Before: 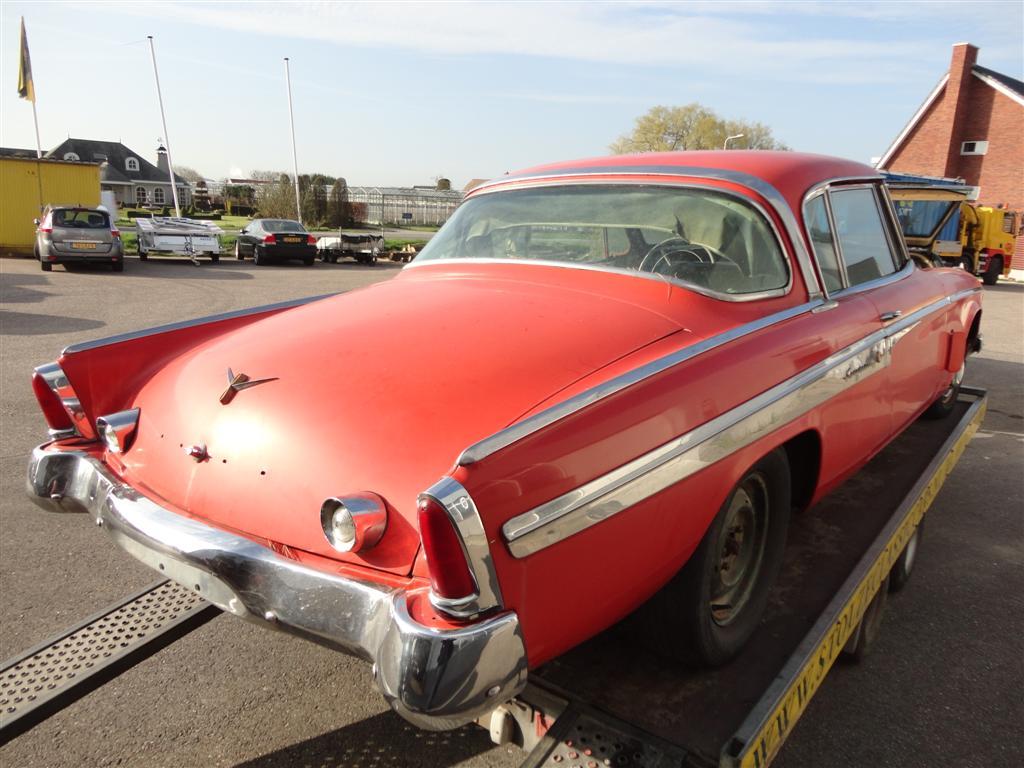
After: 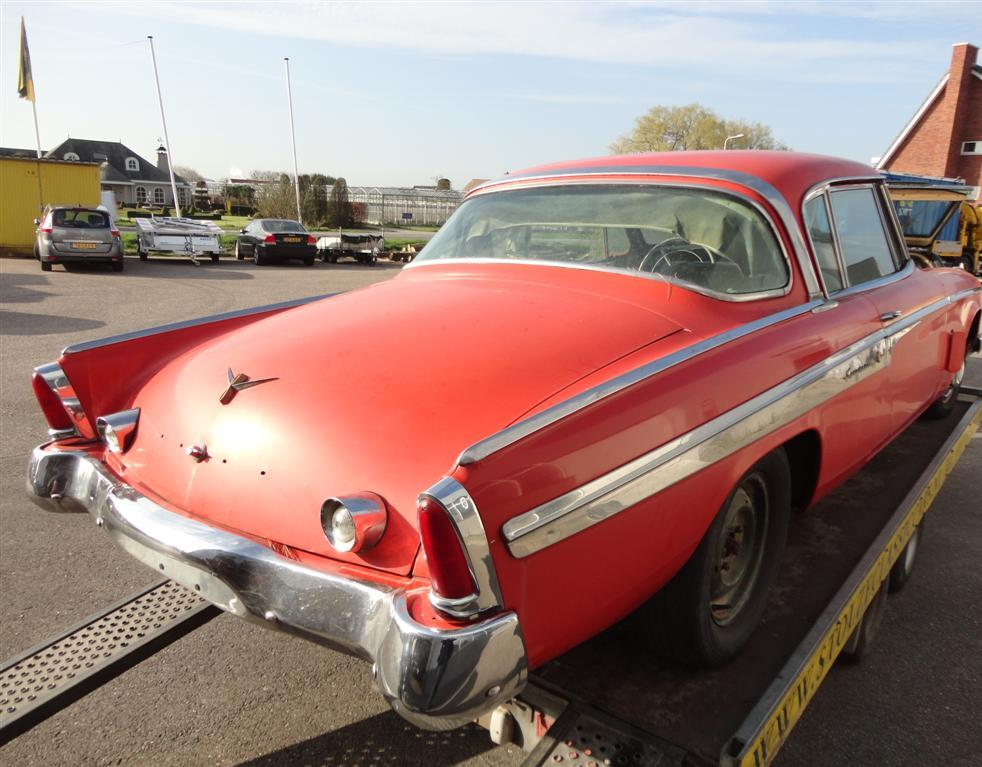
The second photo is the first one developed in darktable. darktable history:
crop: right 4.064%, bottom 0.041%
